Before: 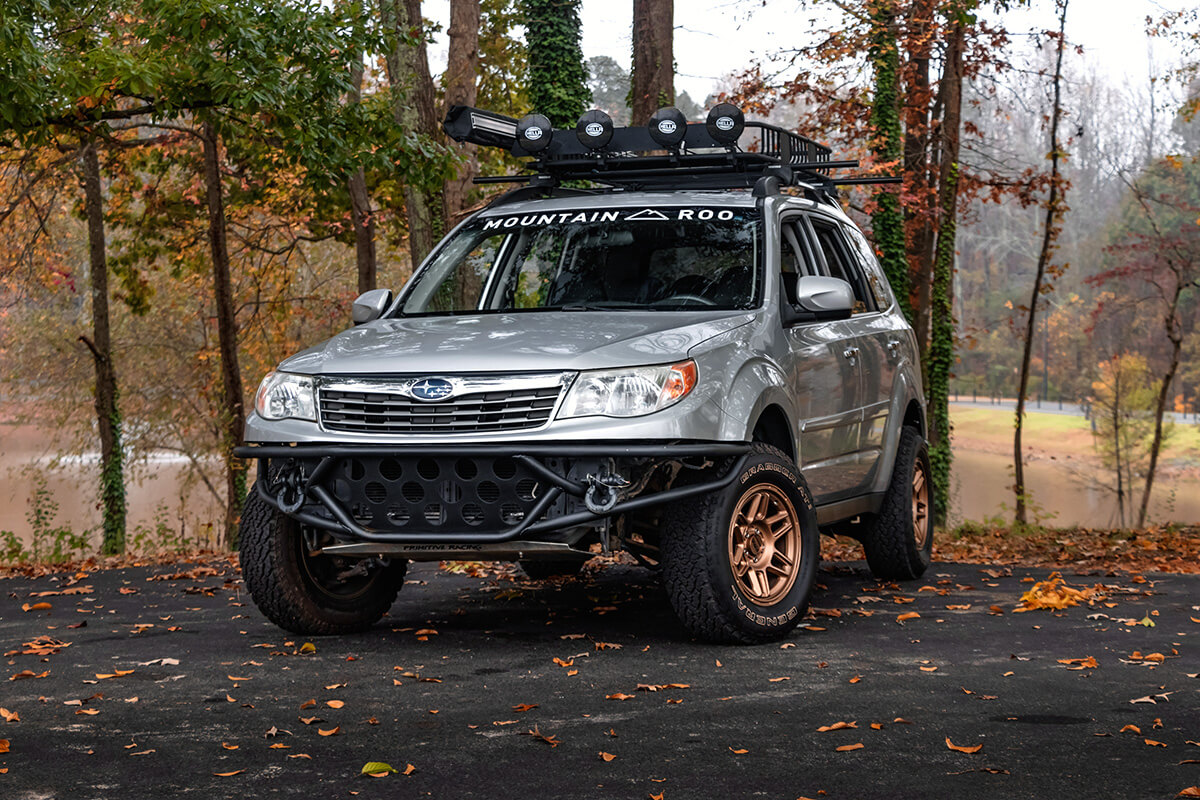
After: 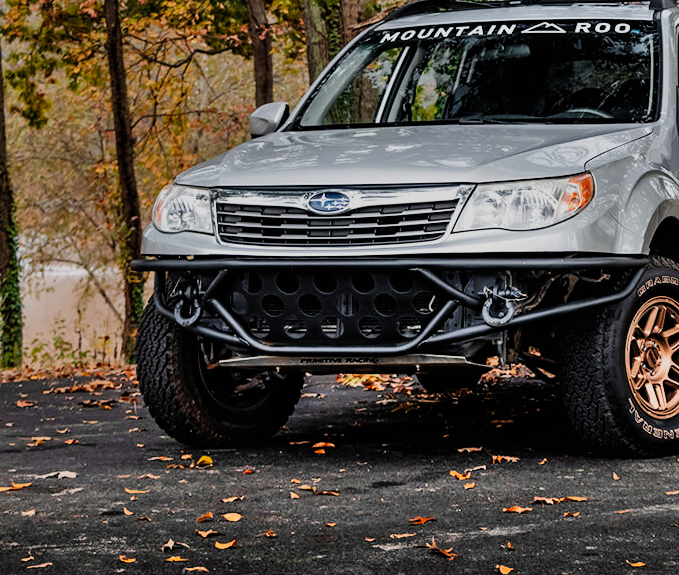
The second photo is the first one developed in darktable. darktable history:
shadows and highlights: shadows 52.6, soften with gaussian
crop: left 8.635%, top 23.38%, right 34.715%, bottom 4.64%
filmic rgb: black relative exposure -7.65 EV, white relative exposure 4.56 EV, hardness 3.61, preserve chrominance no, color science v5 (2021)
color balance rgb: perceptual saturation grading › global saturation 3.277%
